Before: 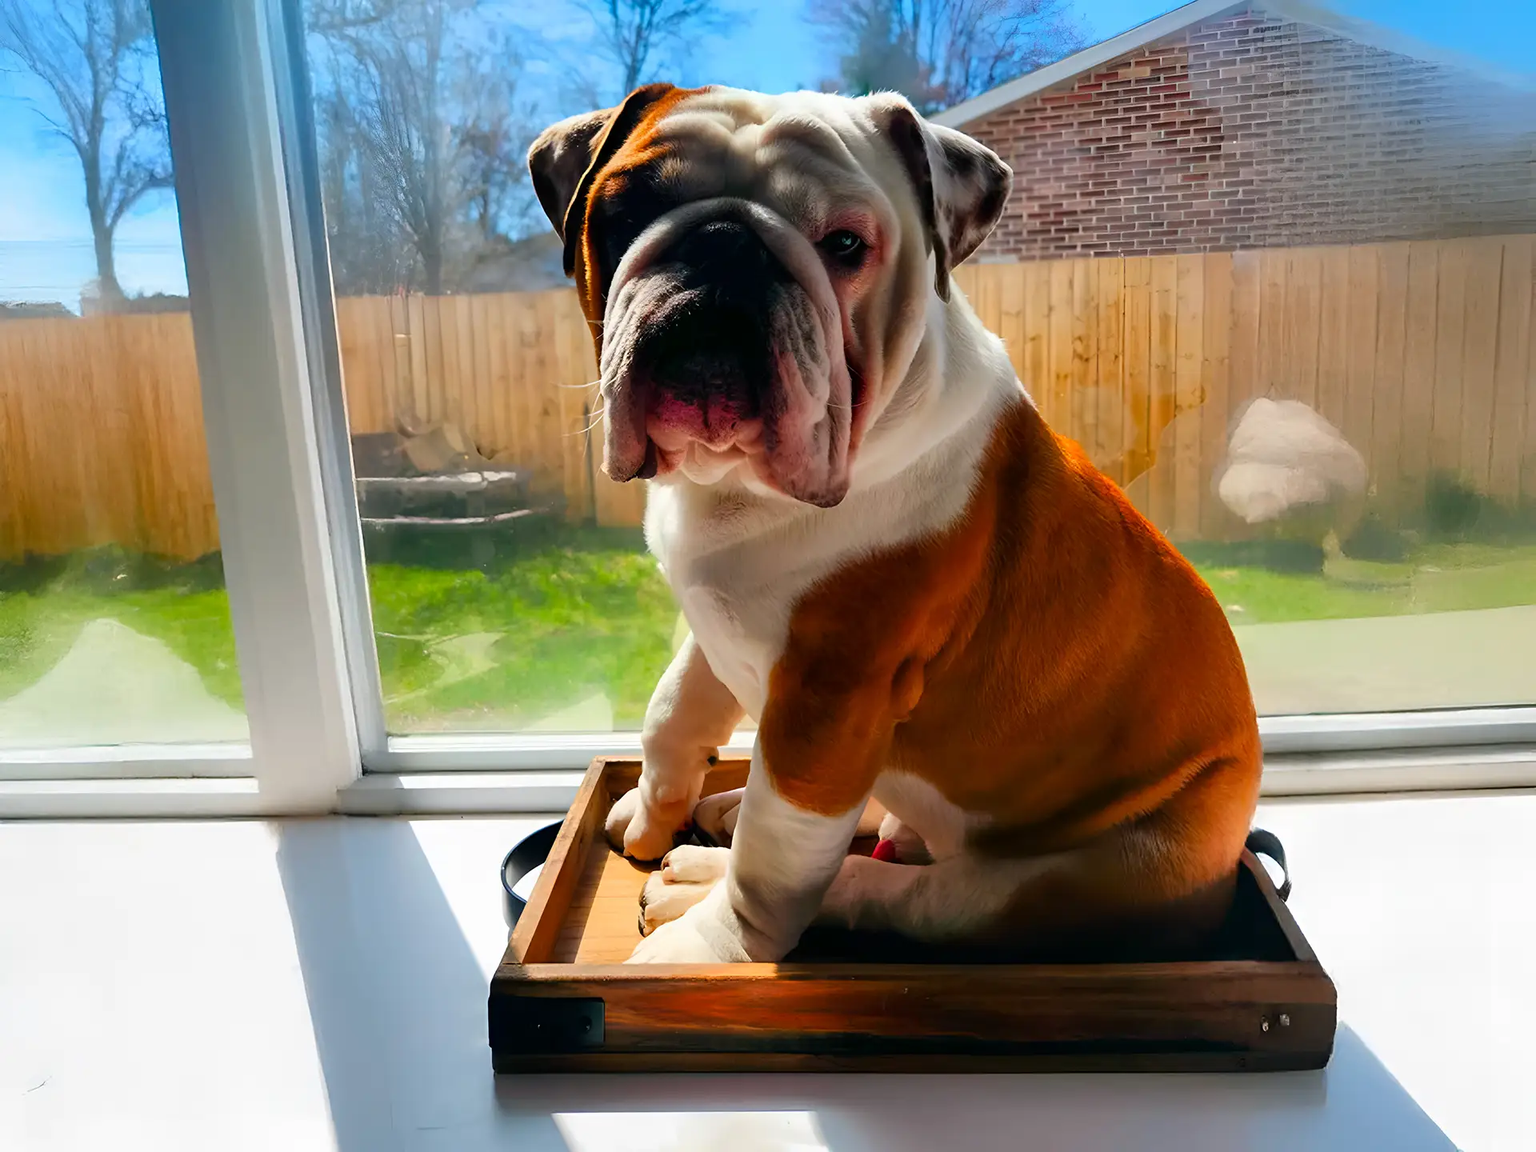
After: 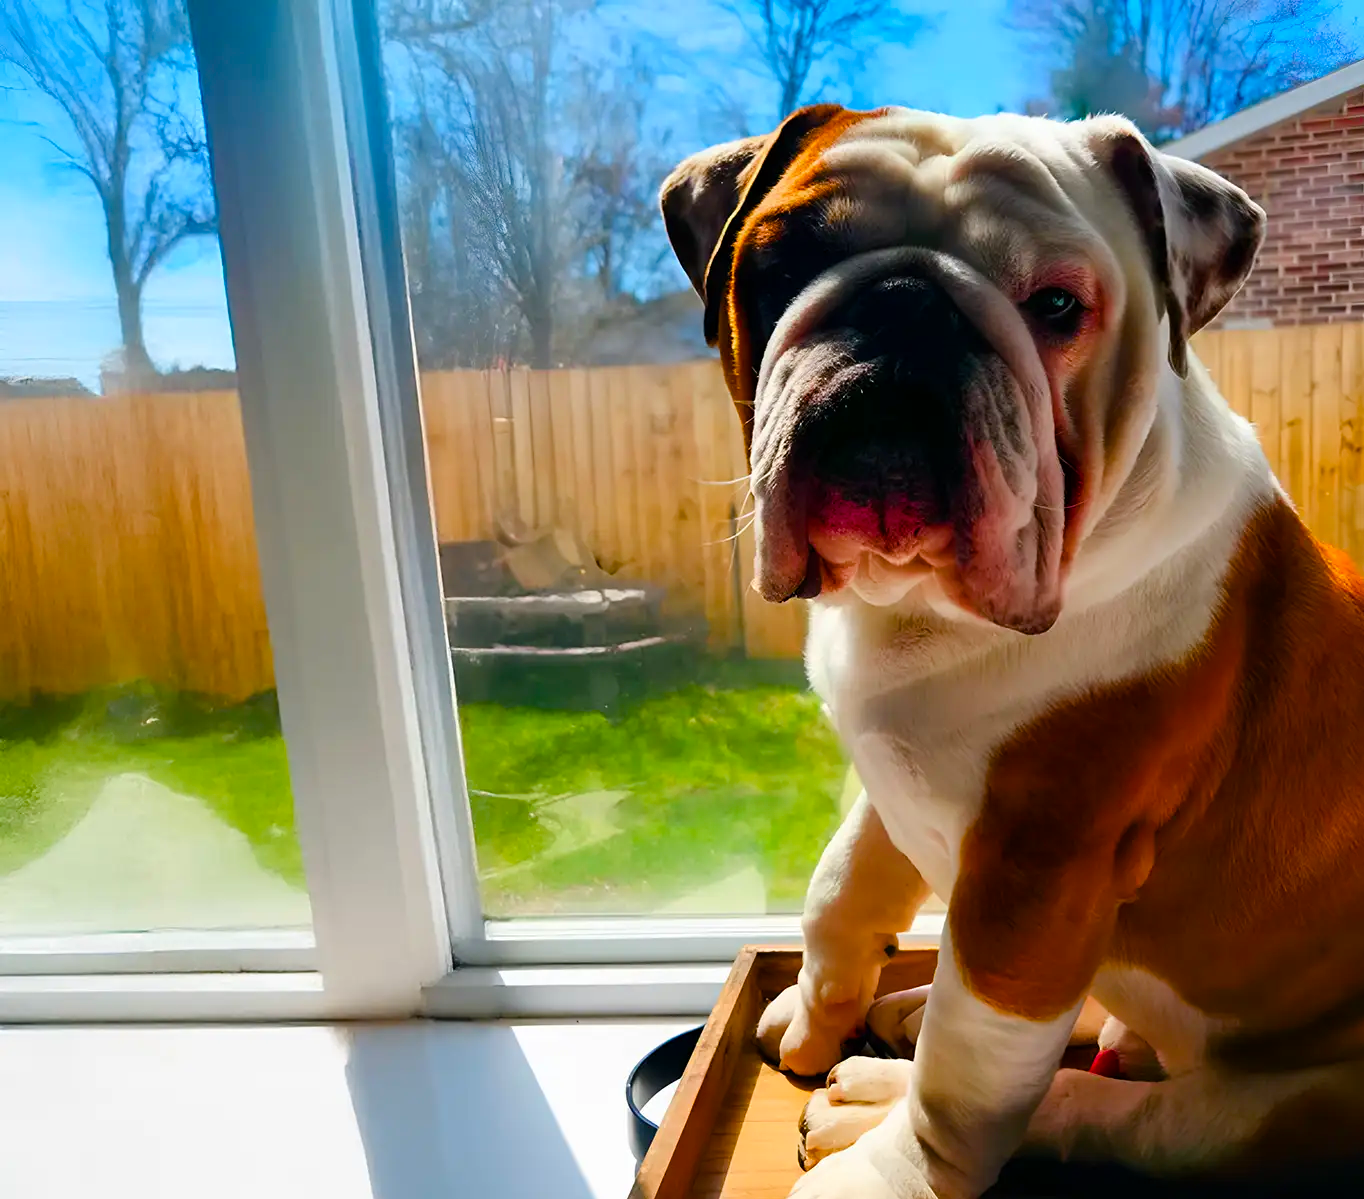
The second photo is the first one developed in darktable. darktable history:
color balance rgb: shadows lift › luminance -19.759%, linear chroma grading › global chroma 15.608%, perceptual saturation grading › global saturation 9.031%, perceptual saturation grading › highlights -12.876%, perceptual saturation grading › mid-tones 14.243%, perceptual saturation grading › shadows 22.508%
crop: right 28.934%, bottom 16.668%
